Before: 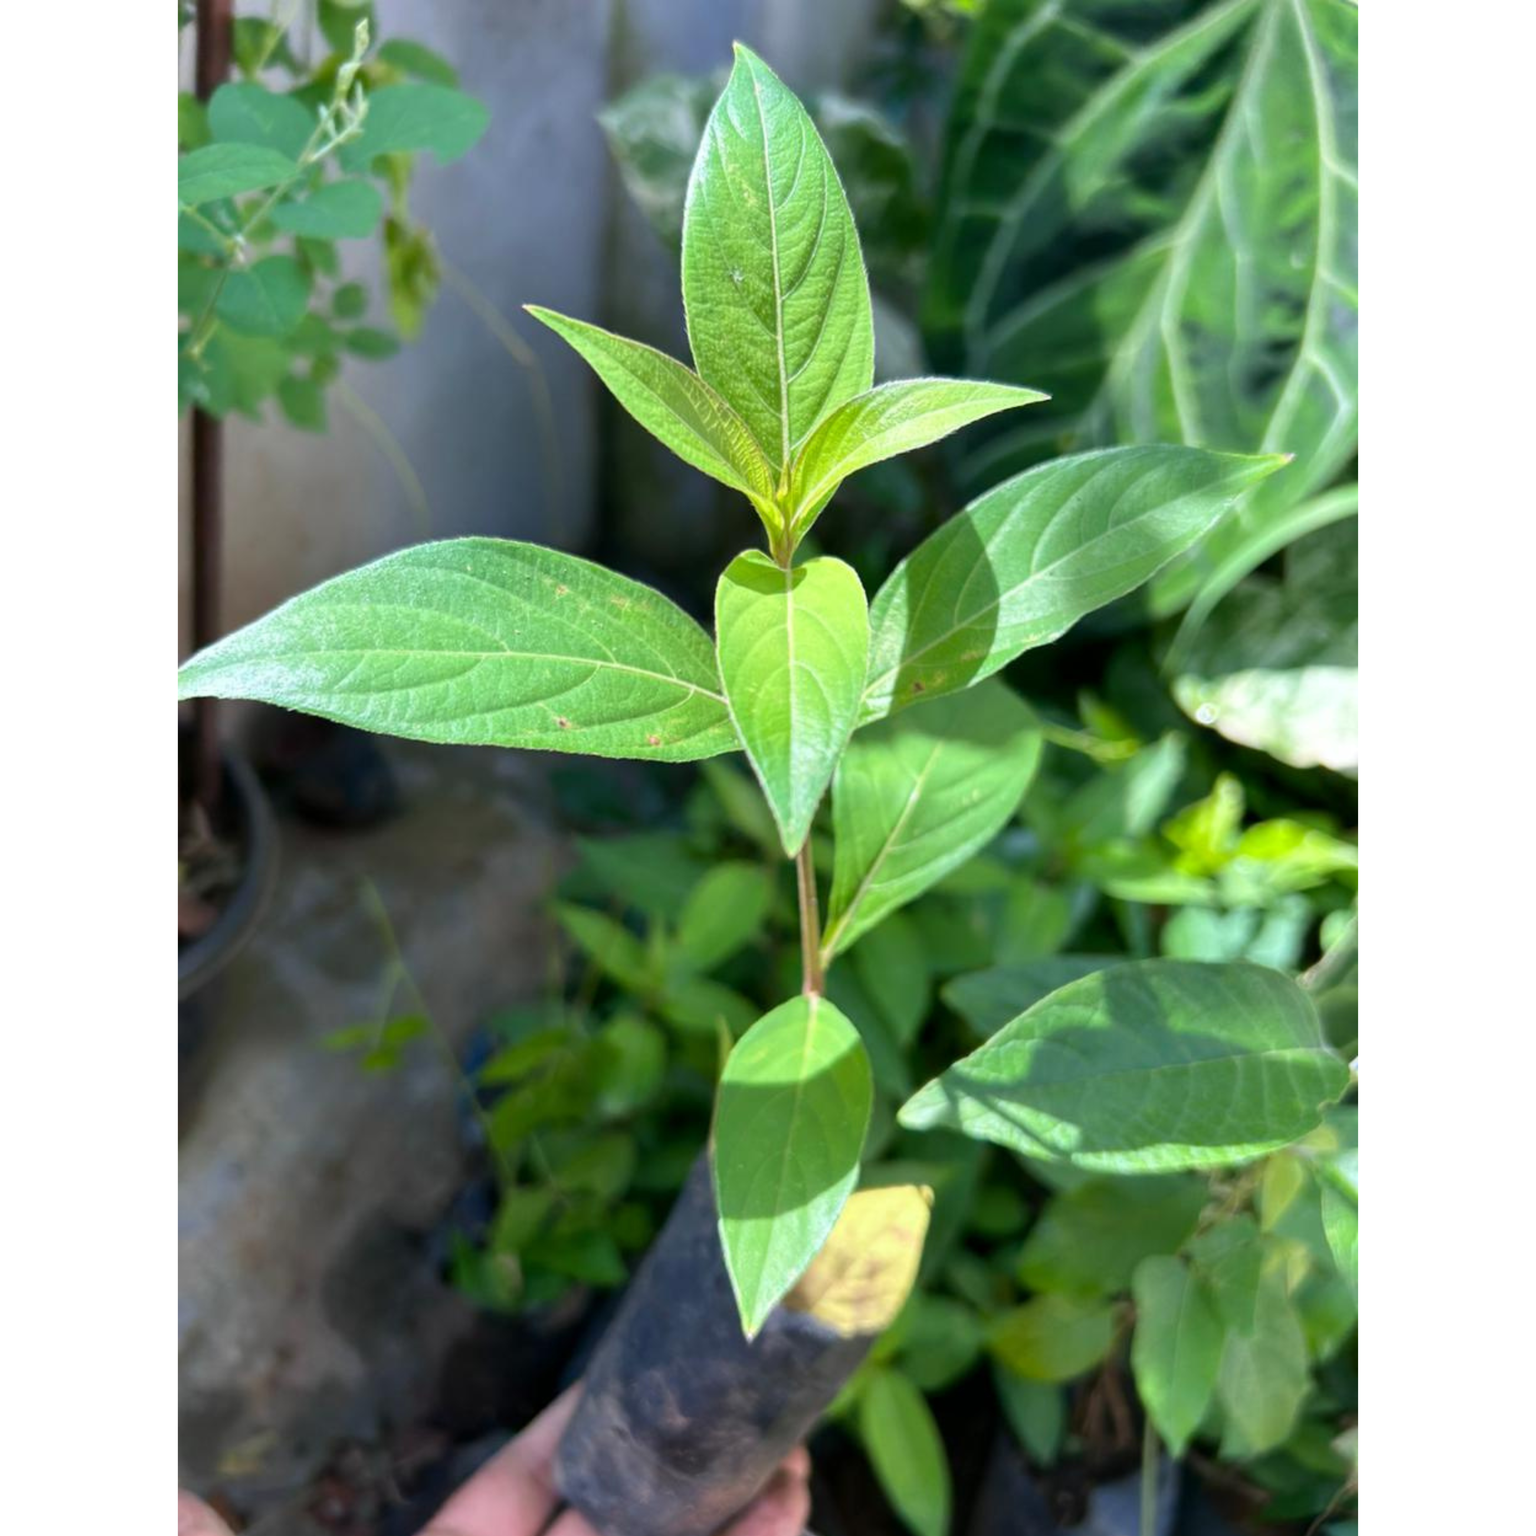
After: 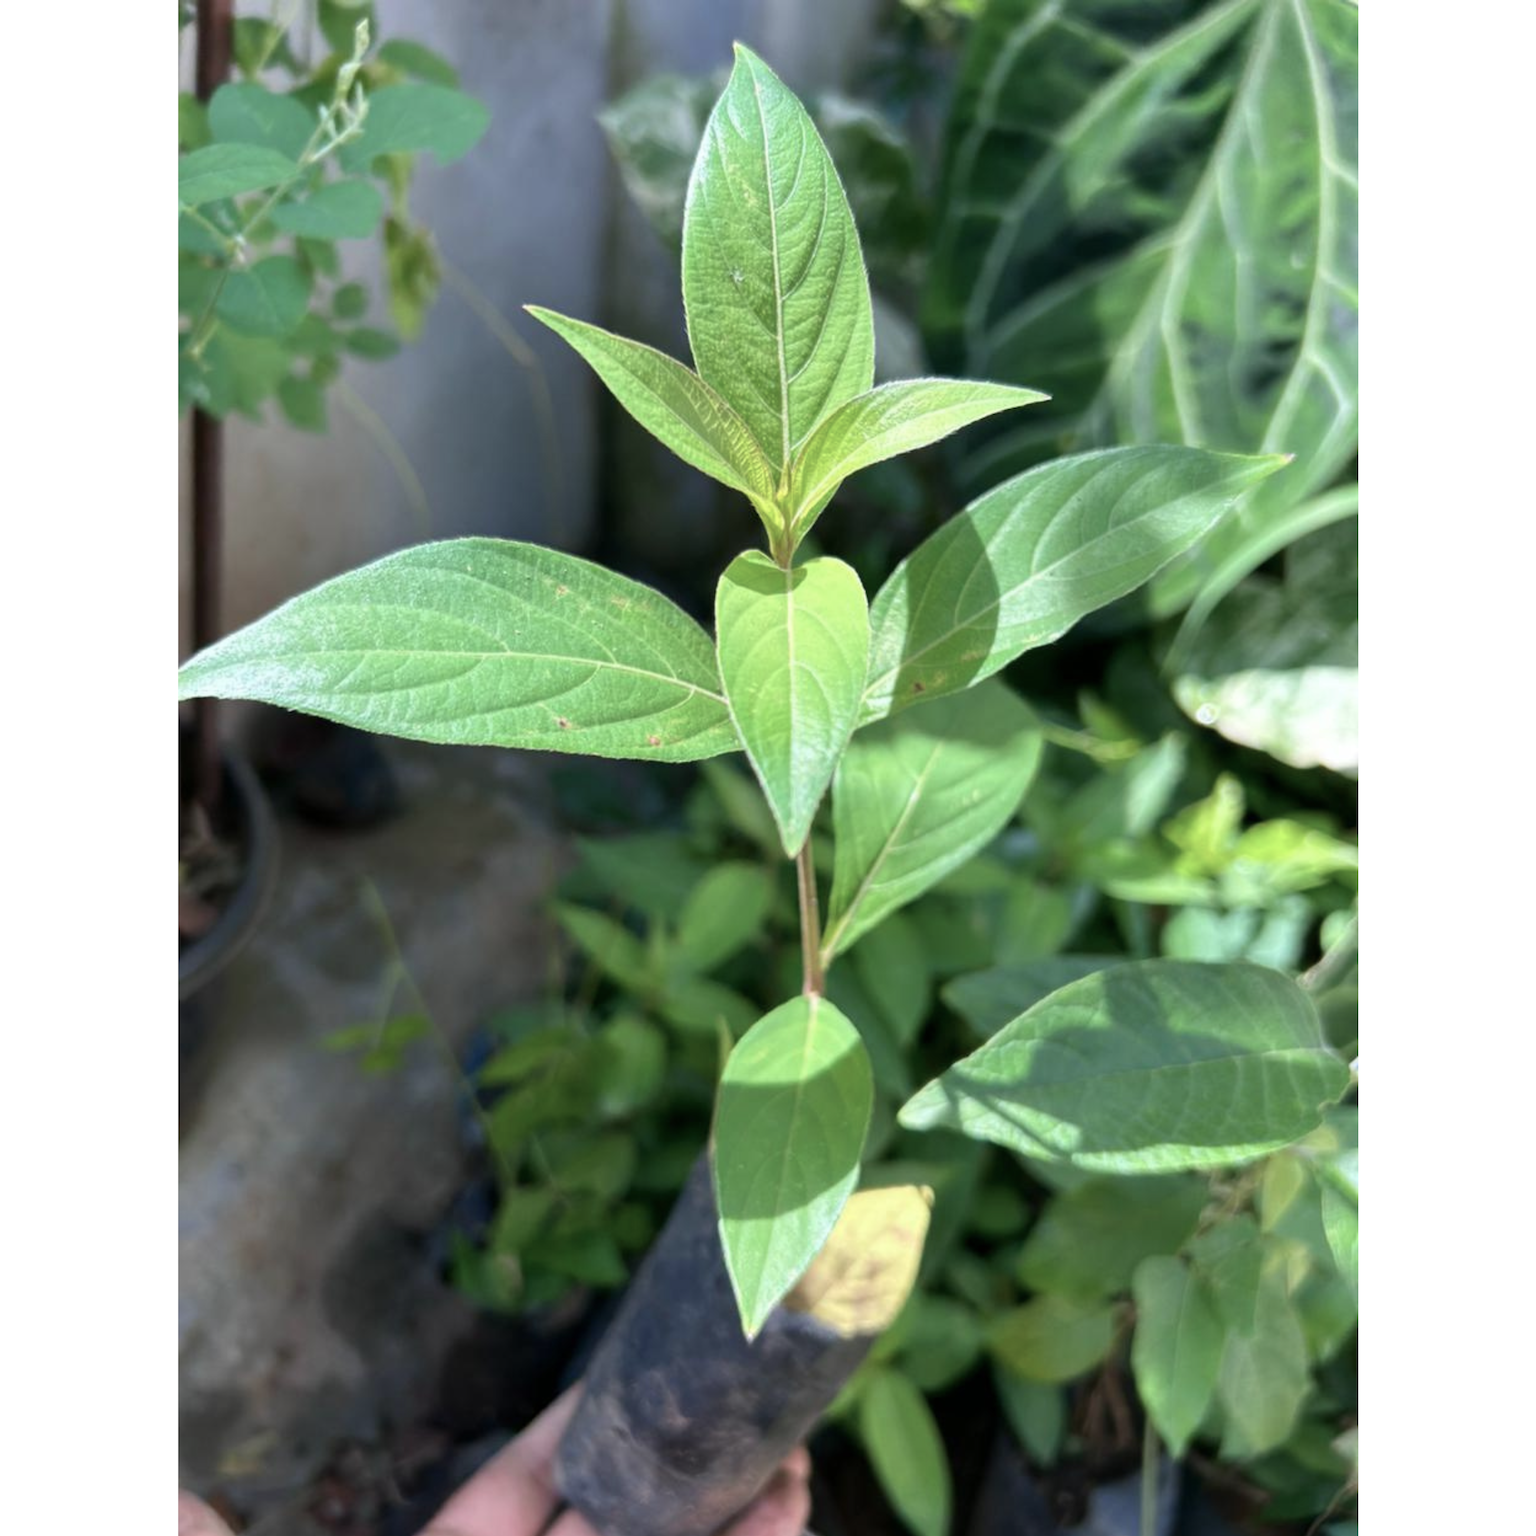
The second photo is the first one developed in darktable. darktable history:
color balance: input saturation 80.07%
